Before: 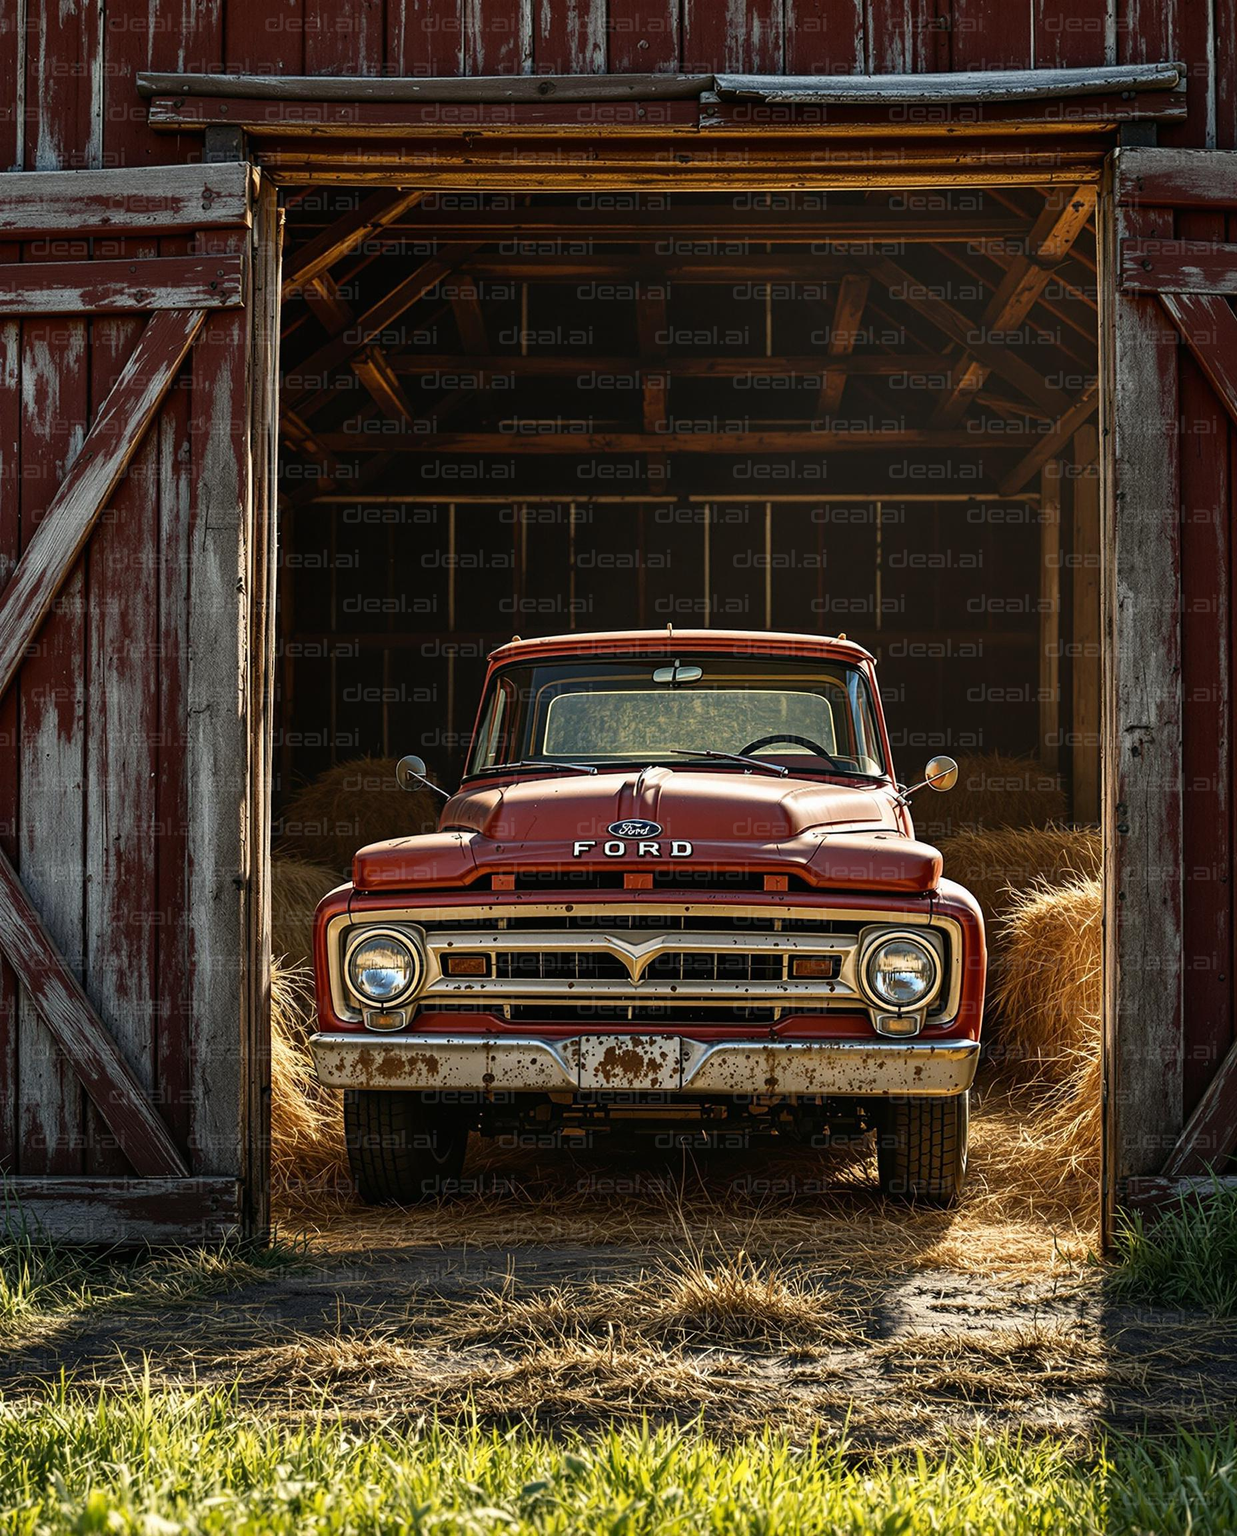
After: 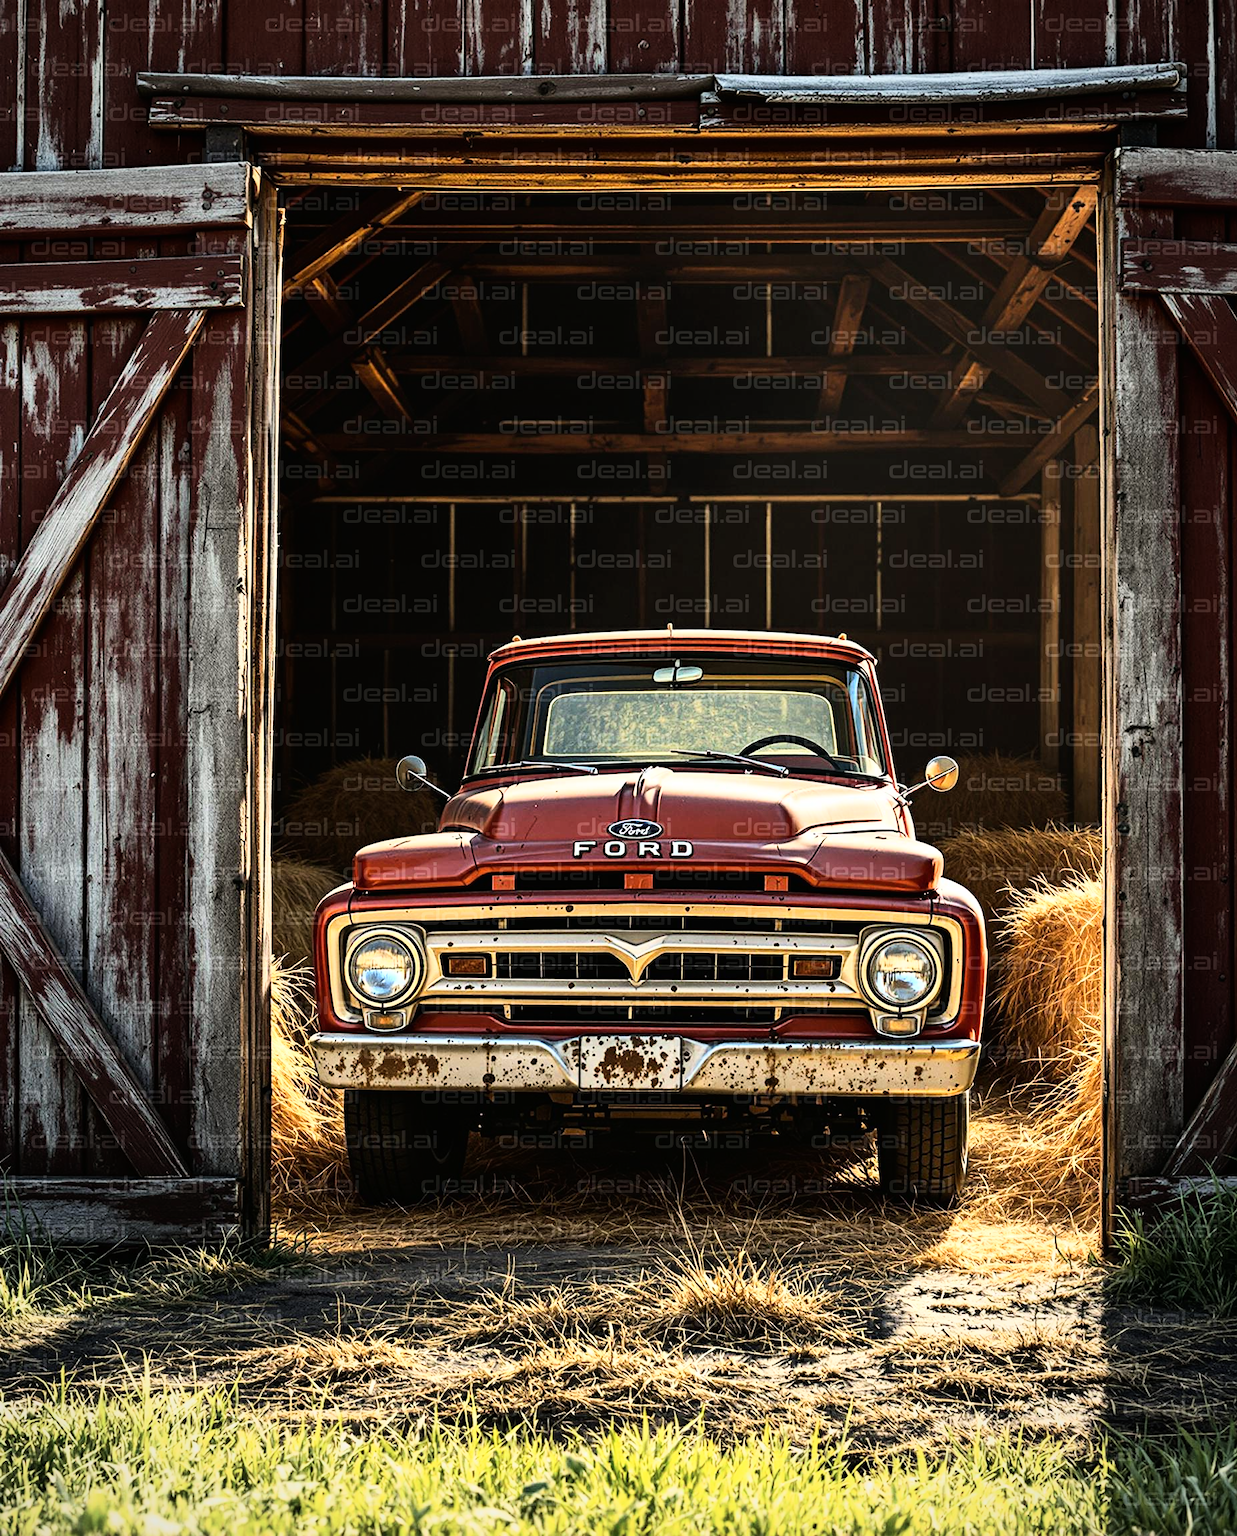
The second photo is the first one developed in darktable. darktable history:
base curve: curves: ch0 [(0, 0) (0.007, 0.004) (0.027, 0.03) (0.046, 0.07) (0.207, 0.54) (0.442, 0.872) (0.673, 0.972) (1, 1)]
vignetting: fall-off radius 83.27%
